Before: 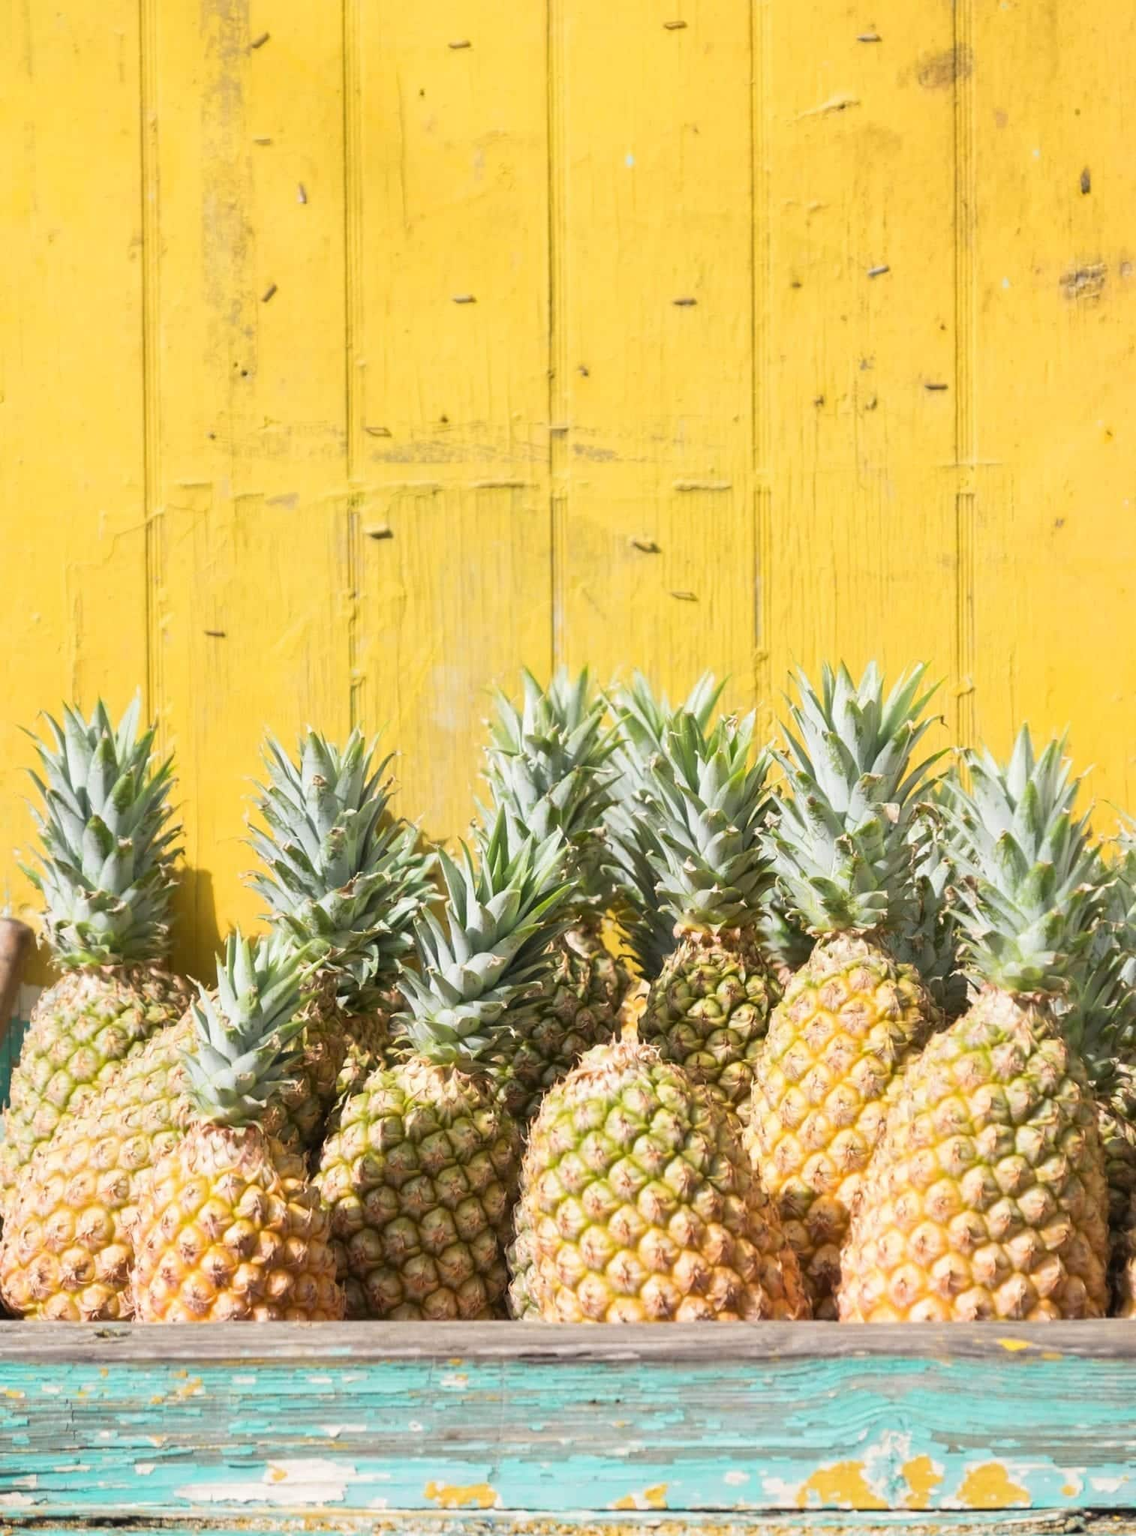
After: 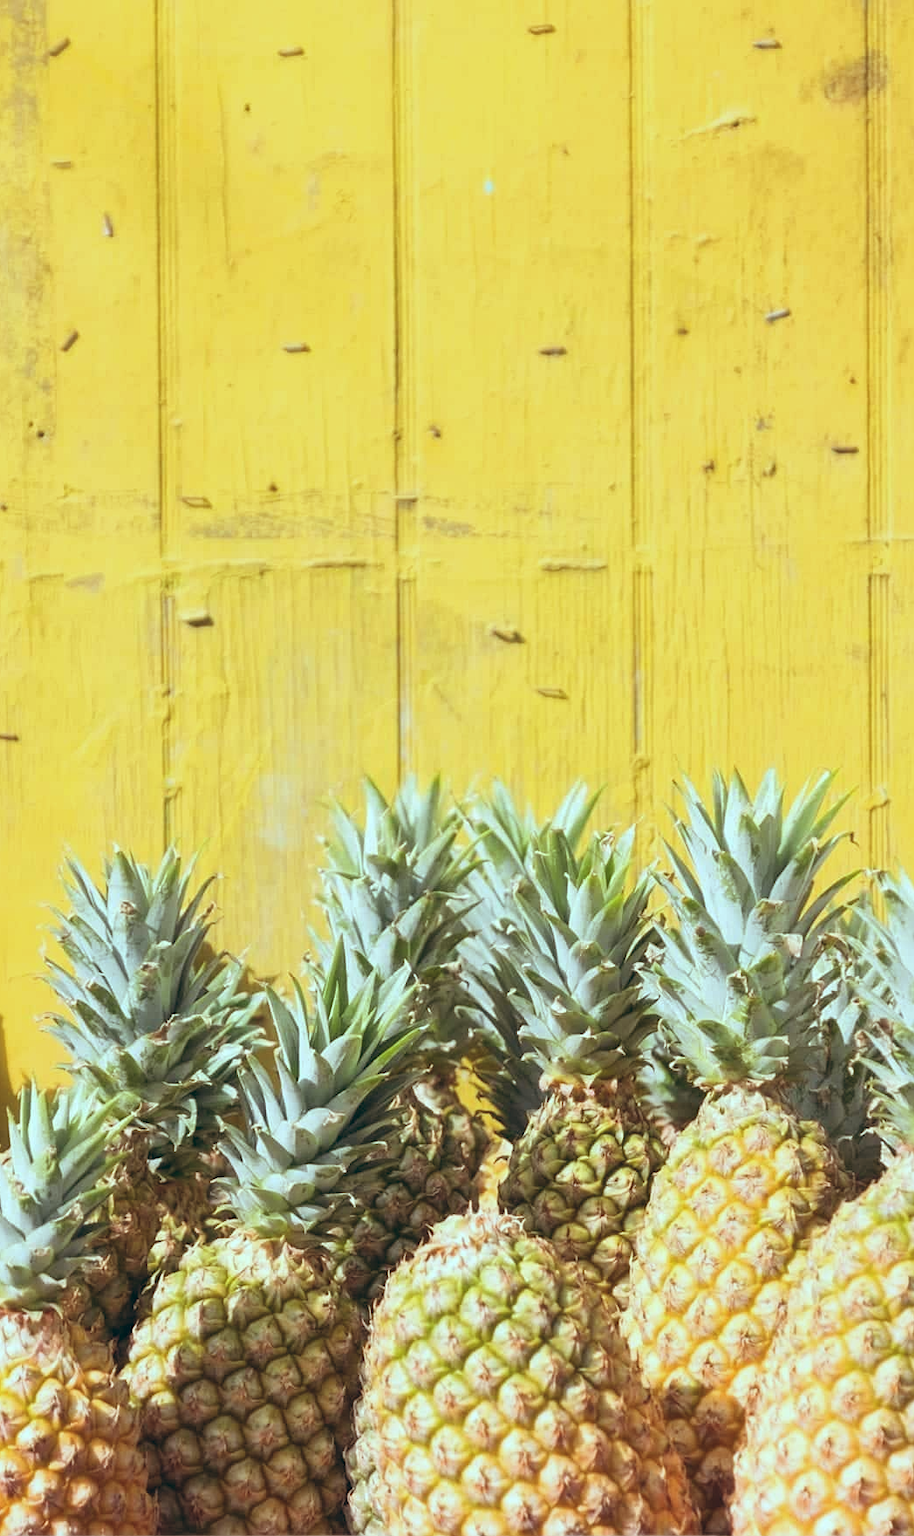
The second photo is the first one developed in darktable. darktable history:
crop: left 18.479%, right 12.2%, bottom 13.971%
sharpen: radius 1.272, amount 0.305, threshold 0
color balance: lift [1.003, 0.993, 1.001, 1.007], gamma [1.018, 1.072, 0.959, 0.928], gain [0.974, 0.873, 1.031, 1.127]
